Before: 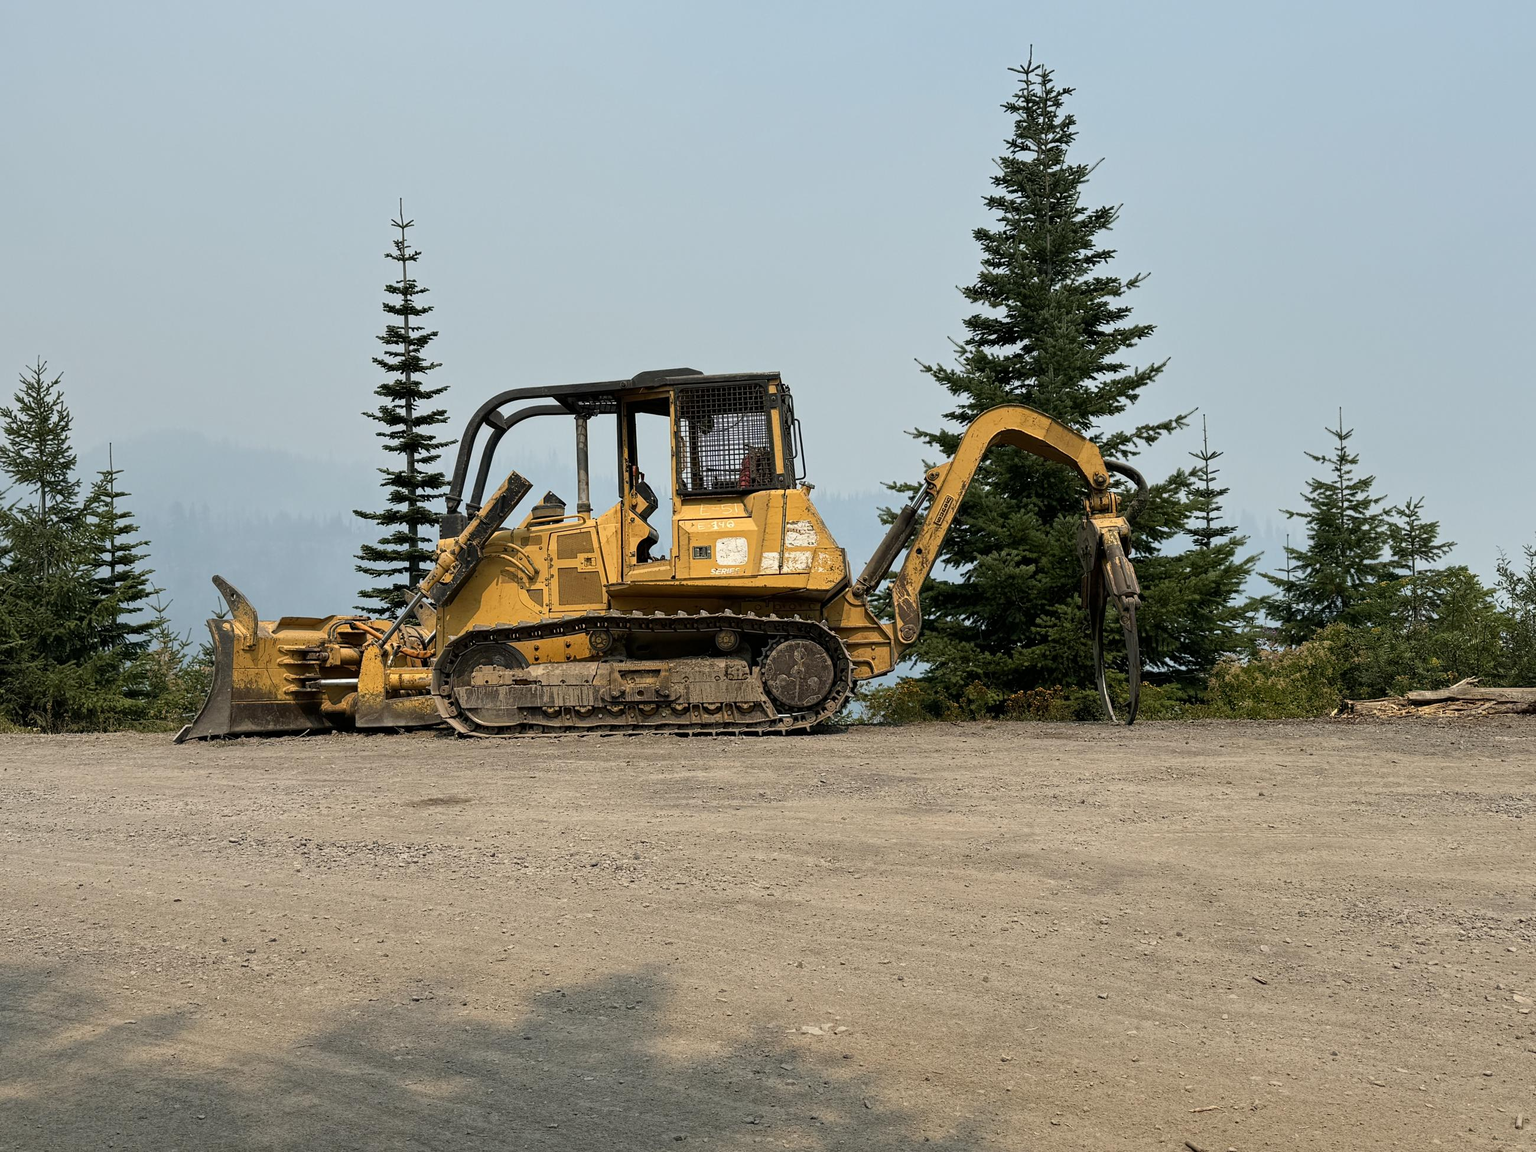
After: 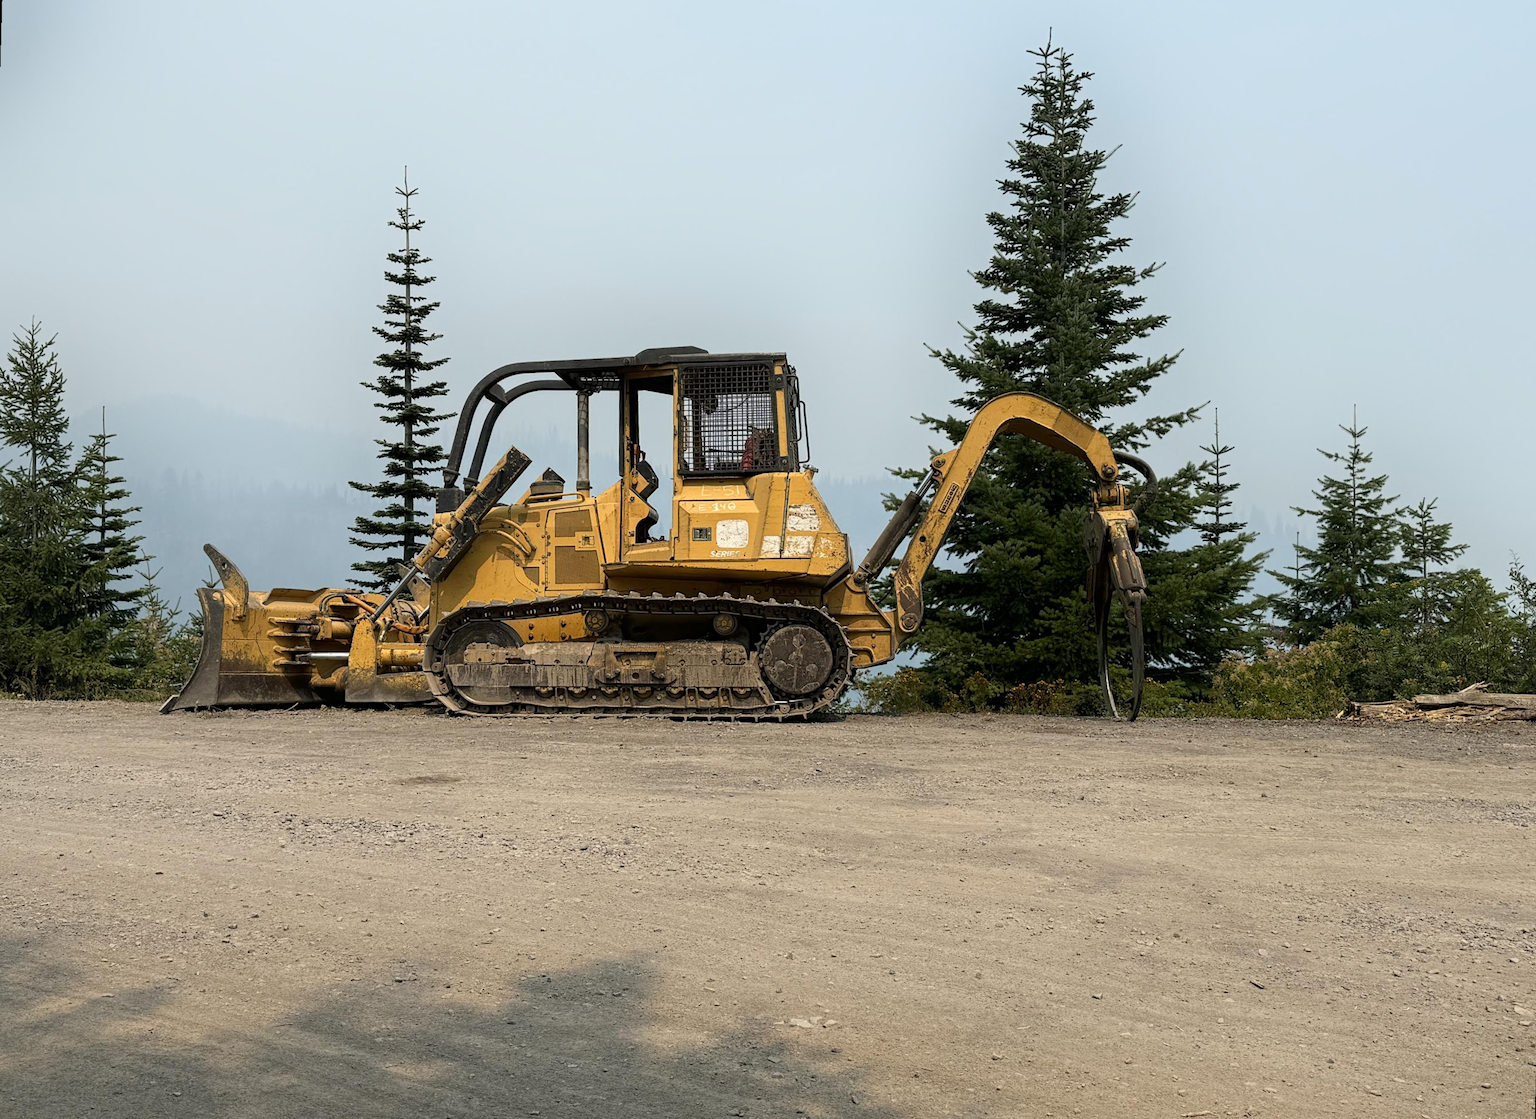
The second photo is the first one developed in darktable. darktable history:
rotate and perspective: rotation 1.57°, crop left 0.018, crop right 0.982, crop top 0.039, crop bottom 0.961
shadows and highlights: shadows -40.15, highlights 62.88, soften with gaussian
